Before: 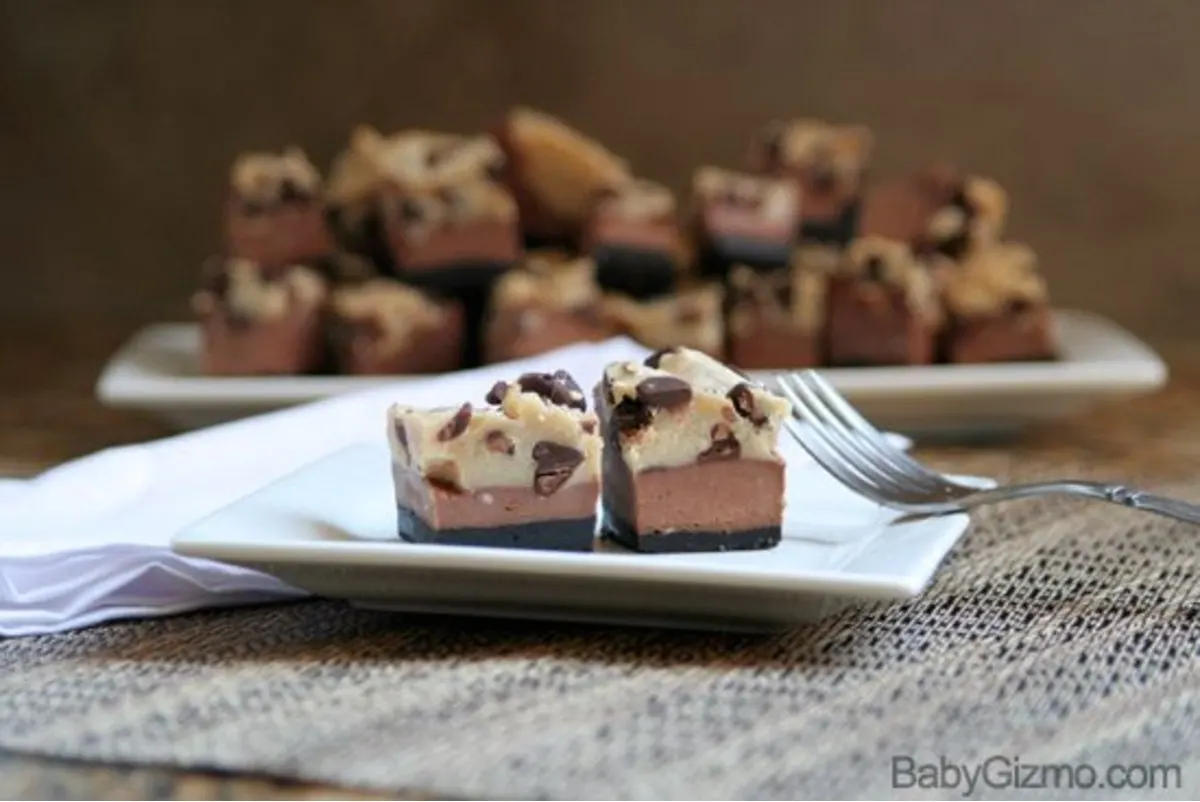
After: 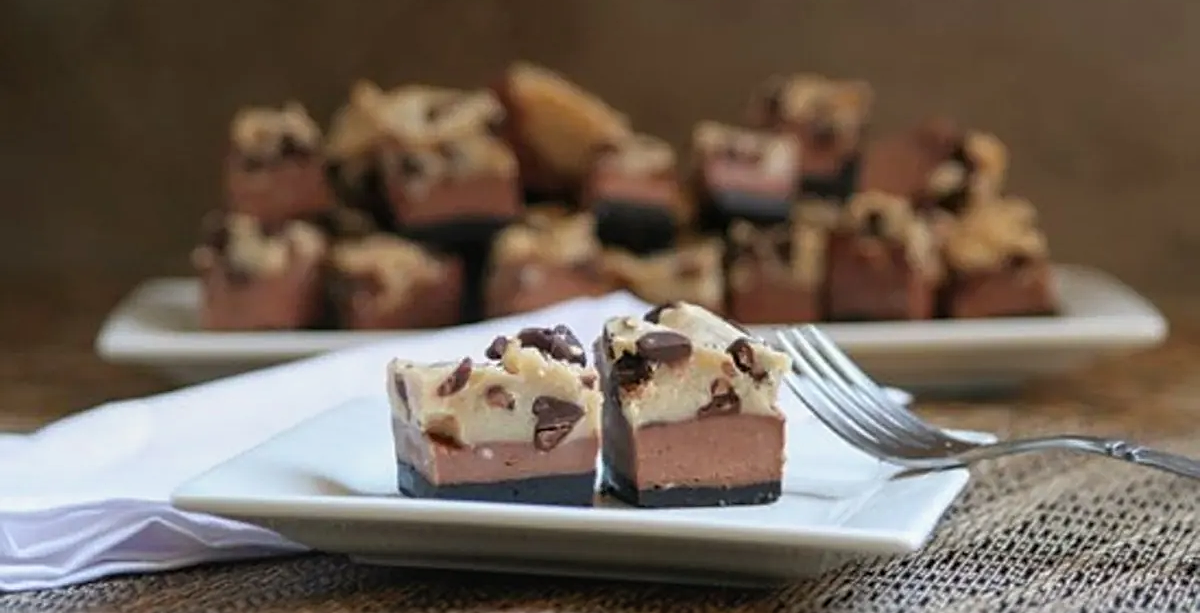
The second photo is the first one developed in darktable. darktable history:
crop: top 5.649%, bottom 17.912%
sharpen: on, module defaults
local contrast: detail 110%
